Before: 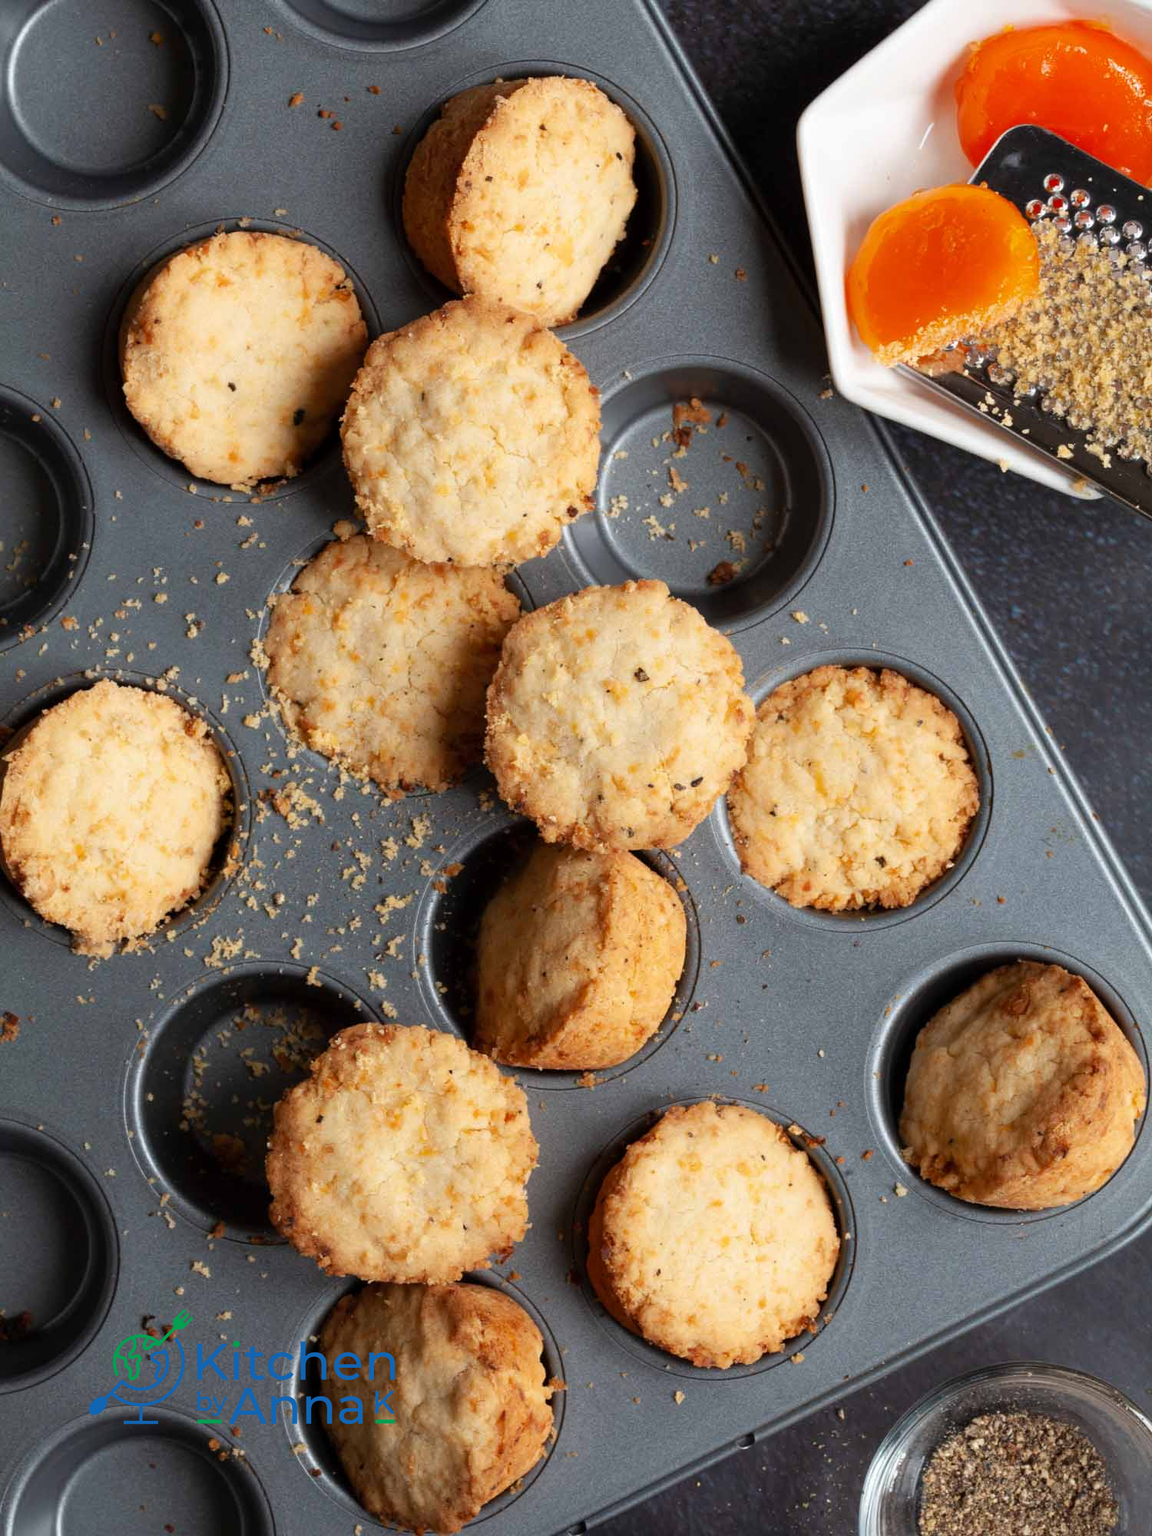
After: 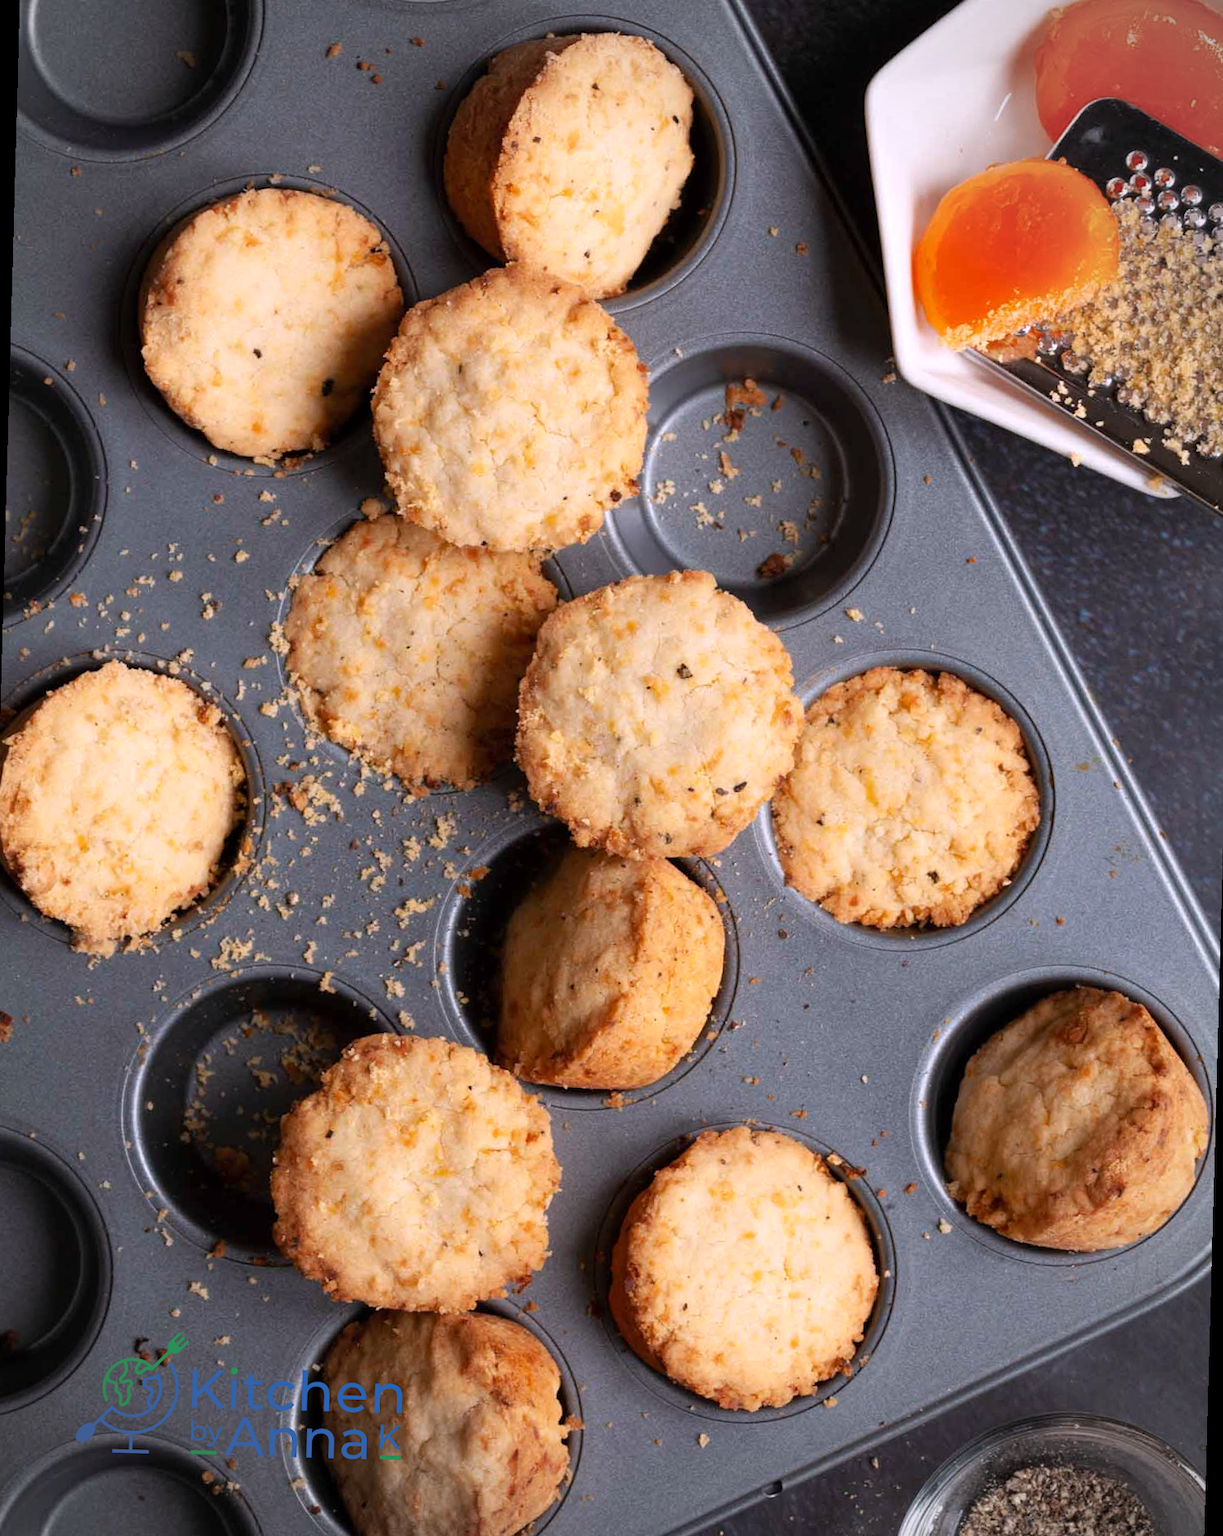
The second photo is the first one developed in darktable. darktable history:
vignetting: on, module defaults
white balance: red 1.05, blue 1.072
rotate and perspective: rotation 1.57°, crop left 0.018, crop right 0.982, crop top 0.039, crop bottom 0.961
